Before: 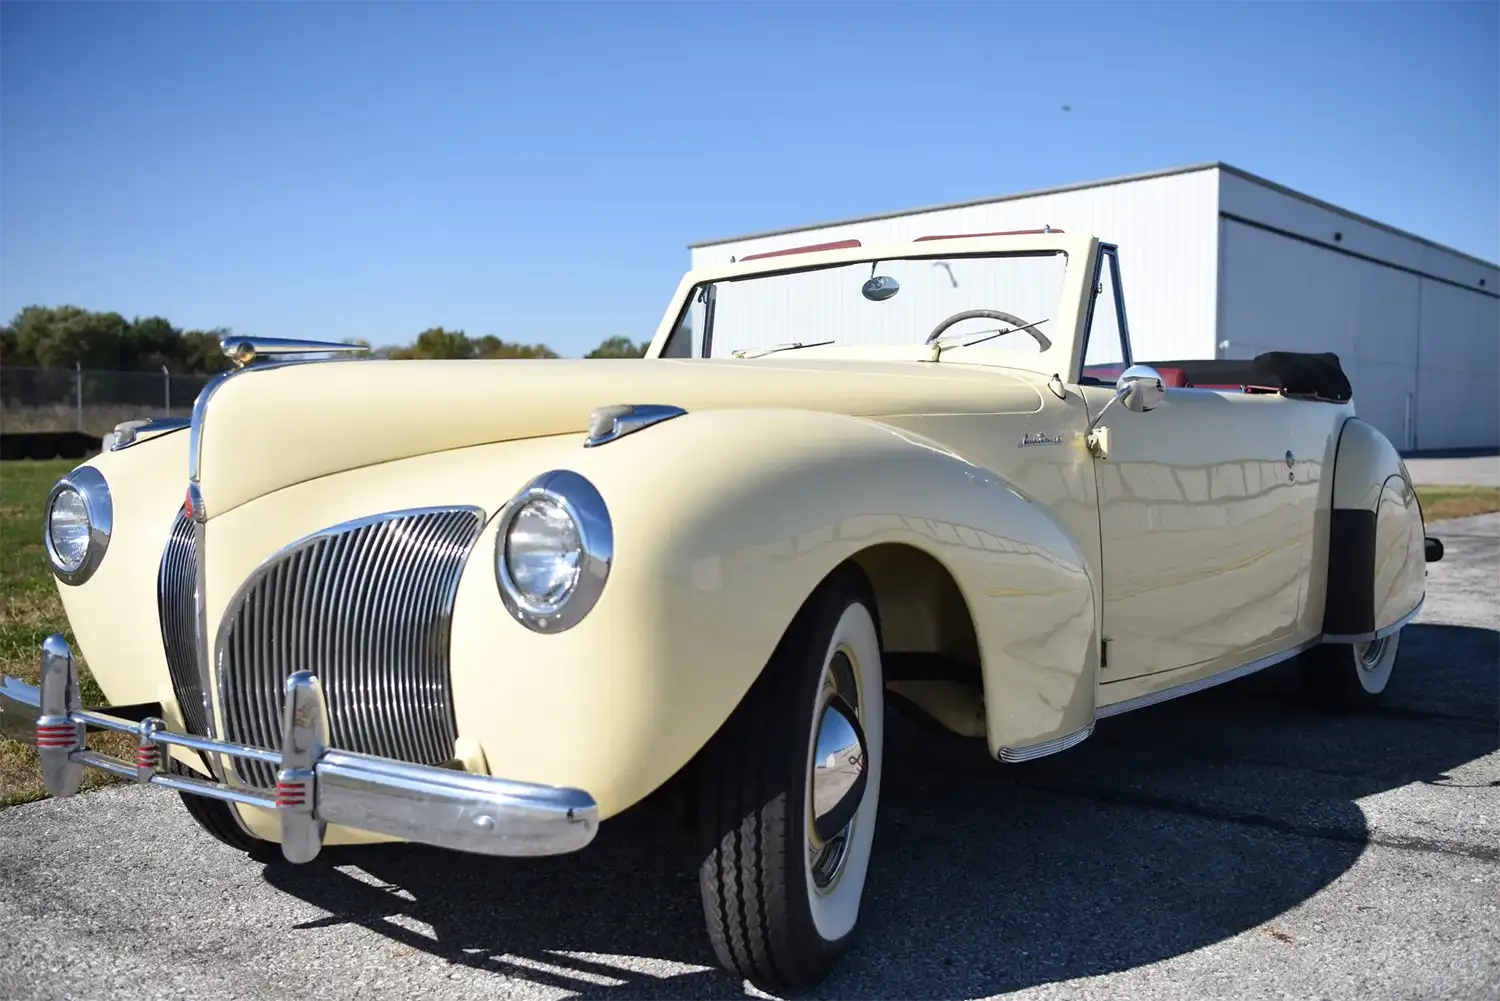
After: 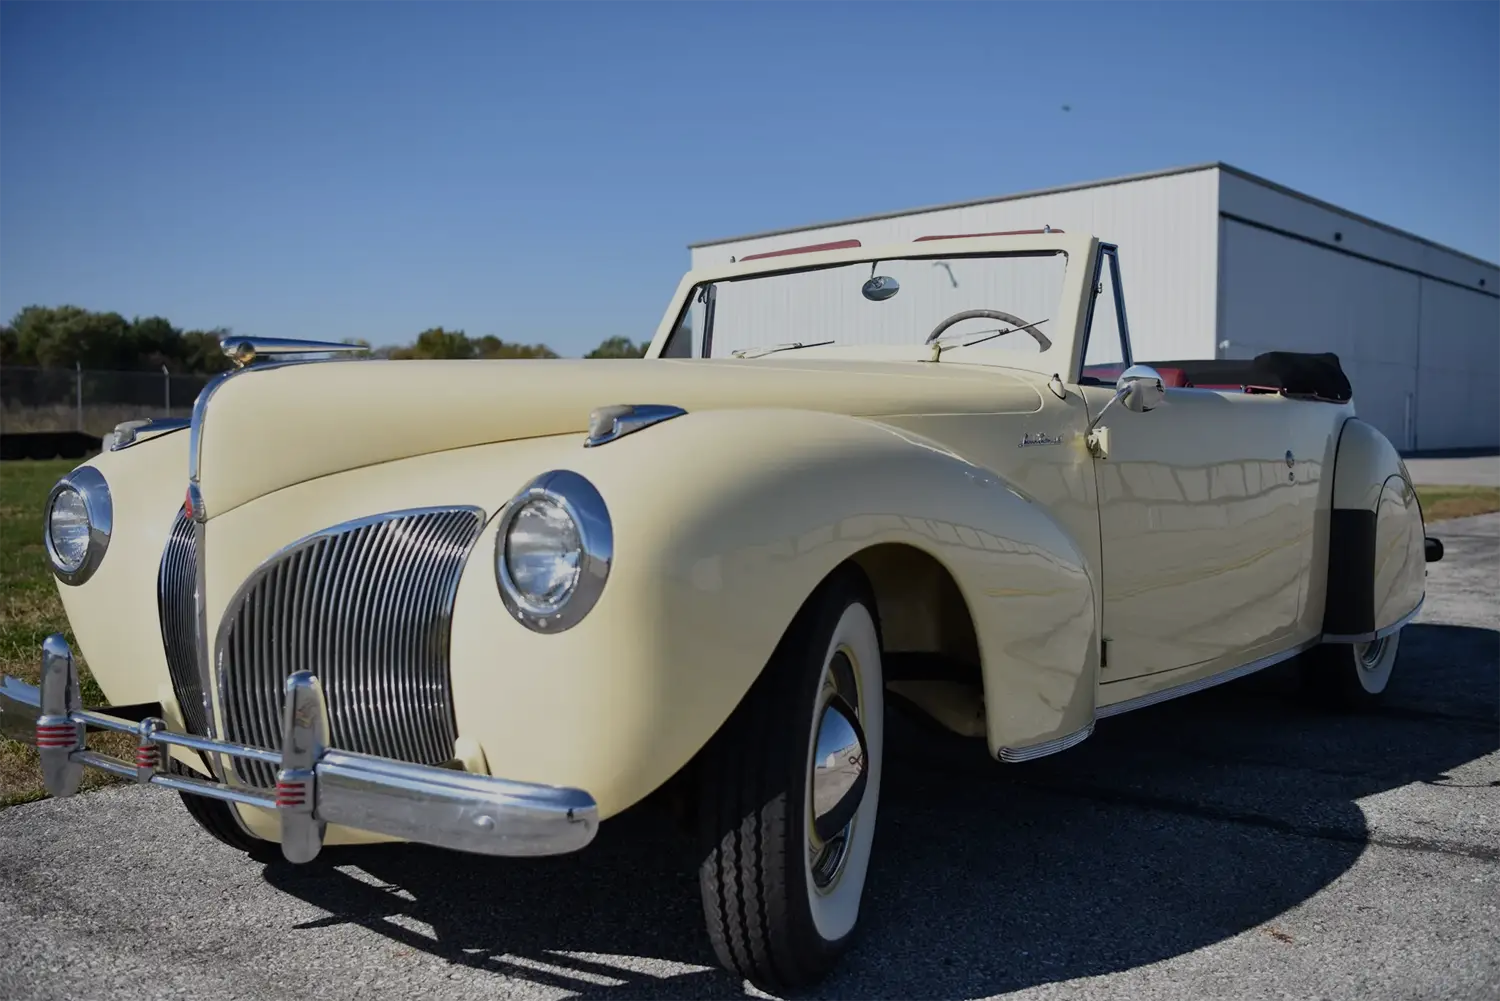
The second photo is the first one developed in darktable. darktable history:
exposure: black level correction 0, exposure -0.827 EV, compensate highlight preservation false
